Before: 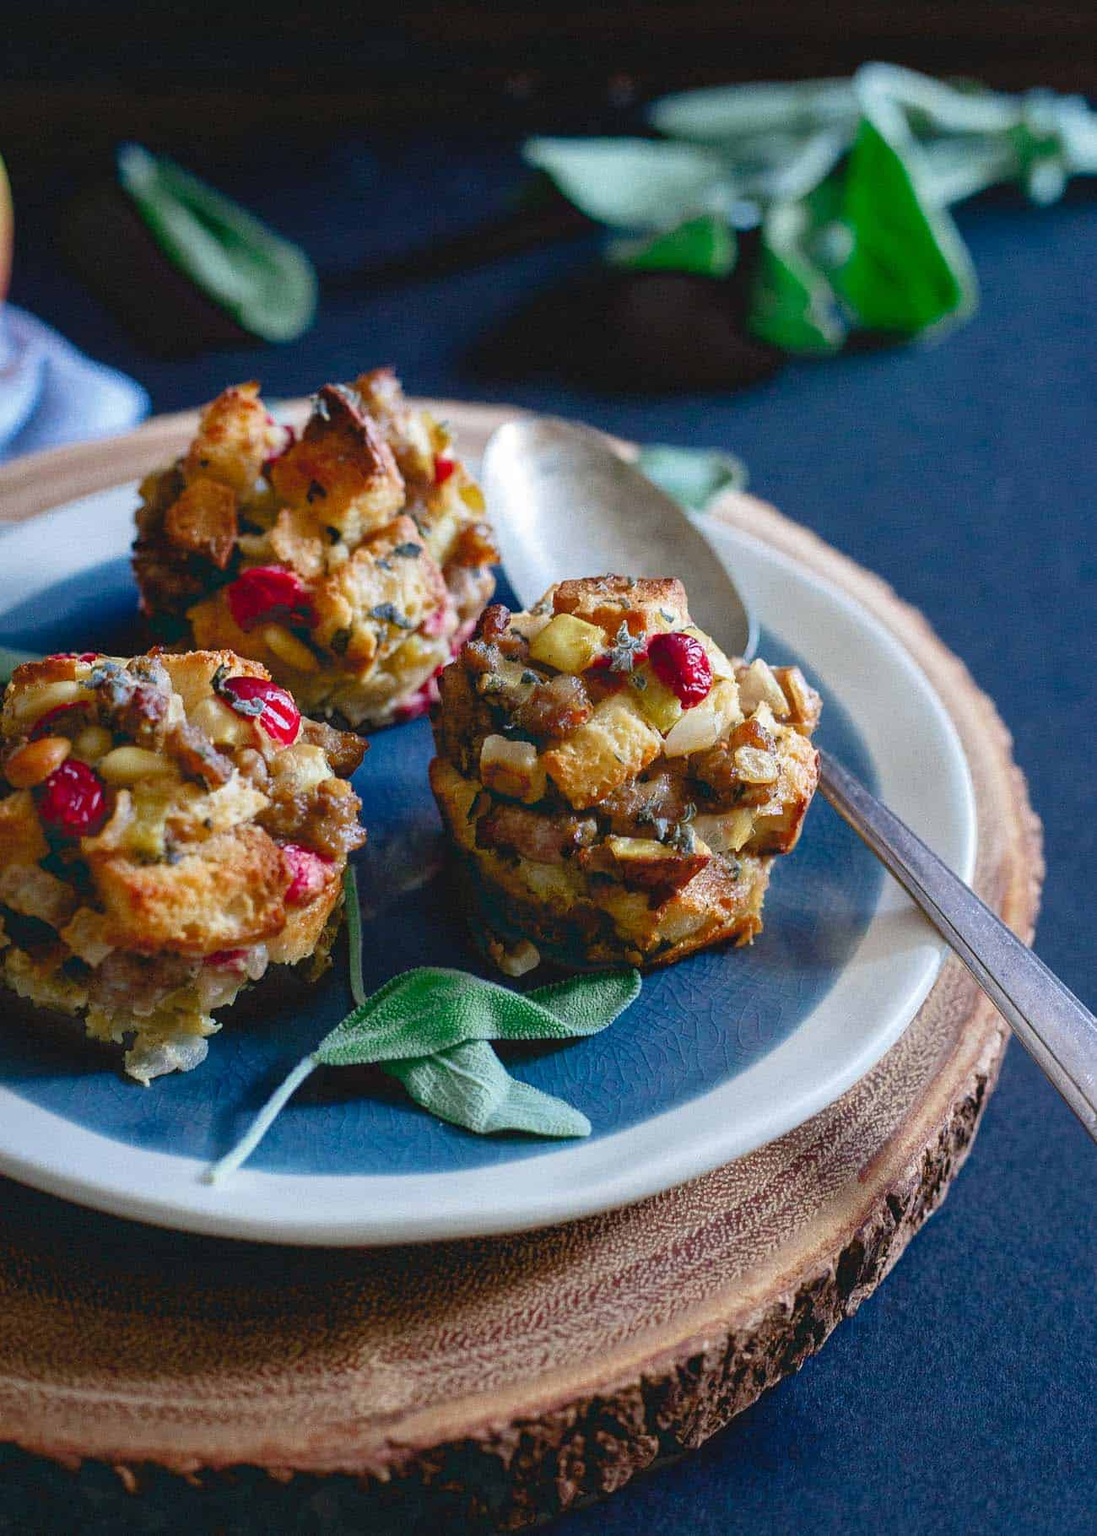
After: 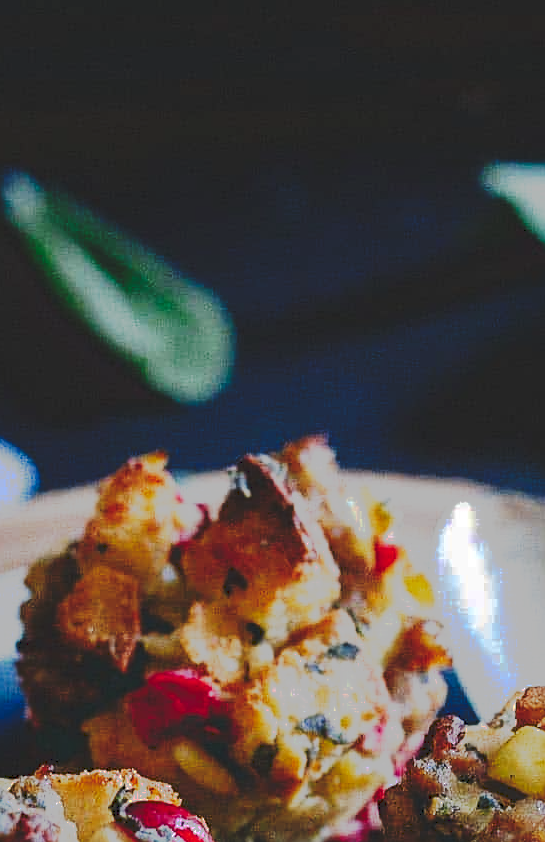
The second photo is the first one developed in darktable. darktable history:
sharpen: on, module defaults
tone curve: curves: ch0 [(0, 0) (0.003, 0.118) (0.011, 0.118) (0.025, 0.122) (0.044, 0.131) (0.069, 0.142) (0.1, 0.155) (0.136, 0.168) (0.177, 0.183) (0.224, 0.216) (0.277, 0.265) (0.335, 0.337) (0.399, 0.415) (0.468, 0.506) (0.543, 0.586) (0.623, 0.665) (0.709, 0.716) (0.801, 0.737) (0.898, 0.744) (1, 1)], preserve colors none
crop and rotate: left 10.817%, top 0.062%, right 47.194%, bottom 53.626%
